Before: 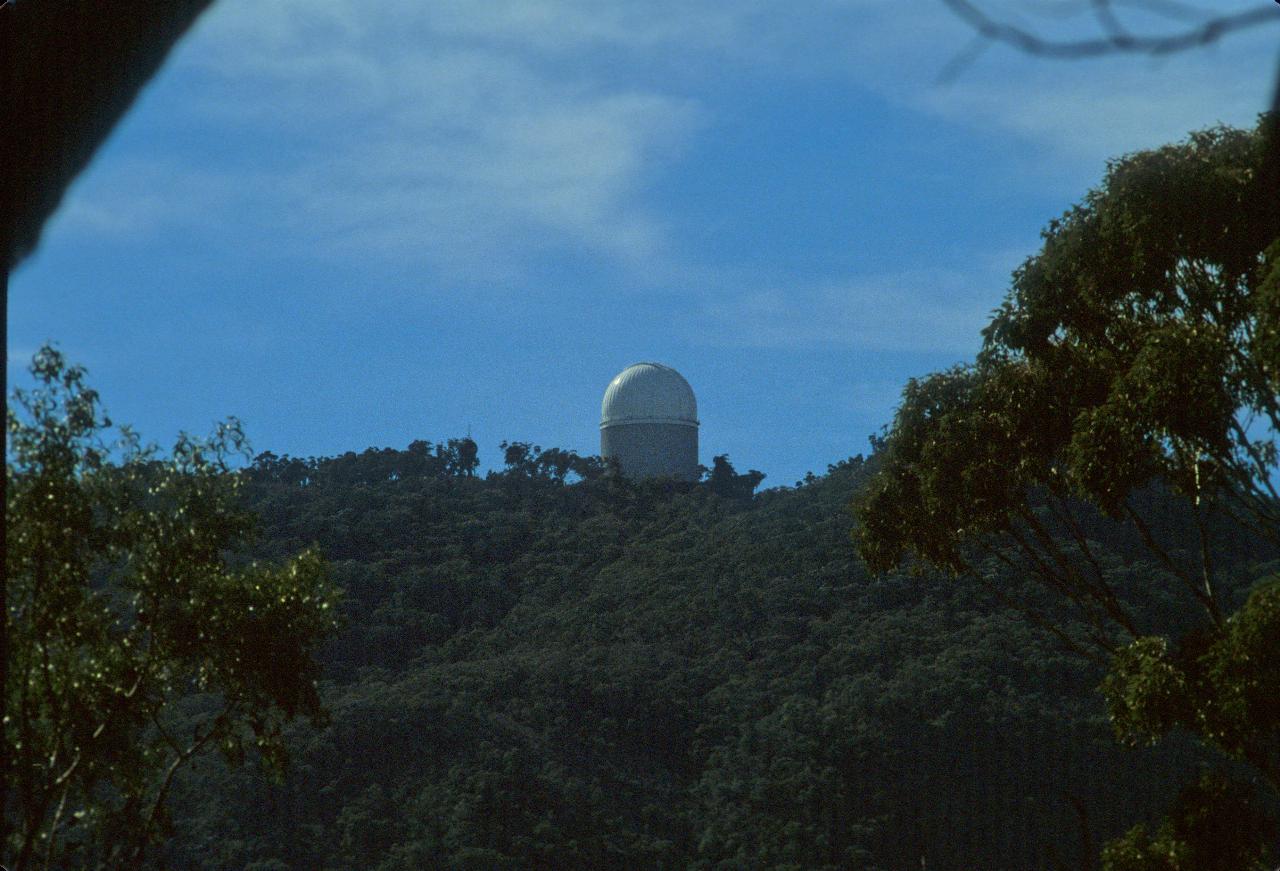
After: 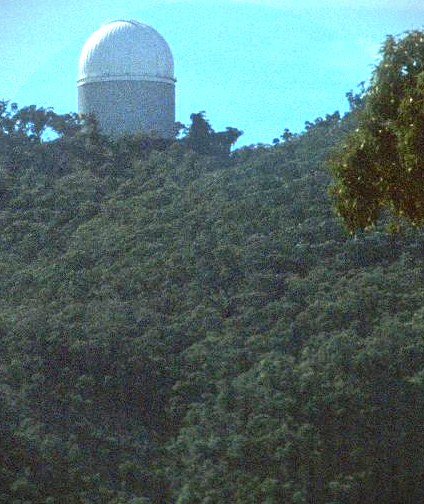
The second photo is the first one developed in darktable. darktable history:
shadows and highlights: radius 90.47, shadows -13.51, white point adjustment 0.277, highlights 30.9, compress 48.66%, soften with gaussian
exposure: black level correction 0, exposure 1.893 EV, compensate exposure bias true, compensate highlight preservation false
crop: left 40.868%, top 39.383%, right 25.968%, bottom 2.711%
vignetting: fall-off start 100.28%, dithering 8-bit output, unbound false
